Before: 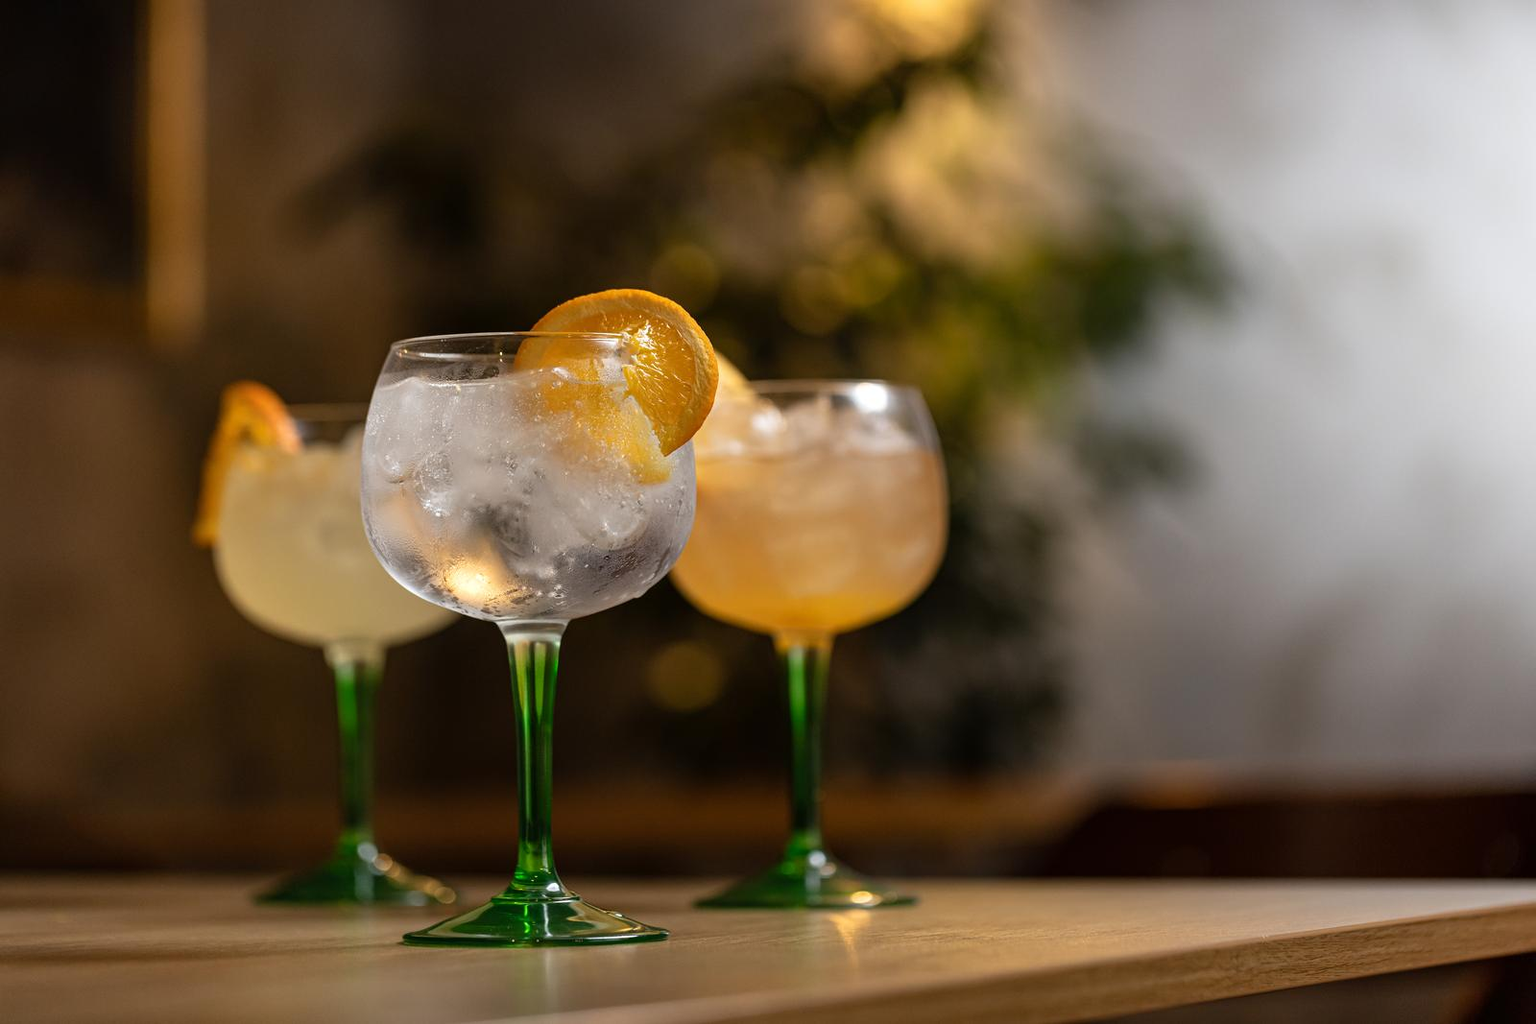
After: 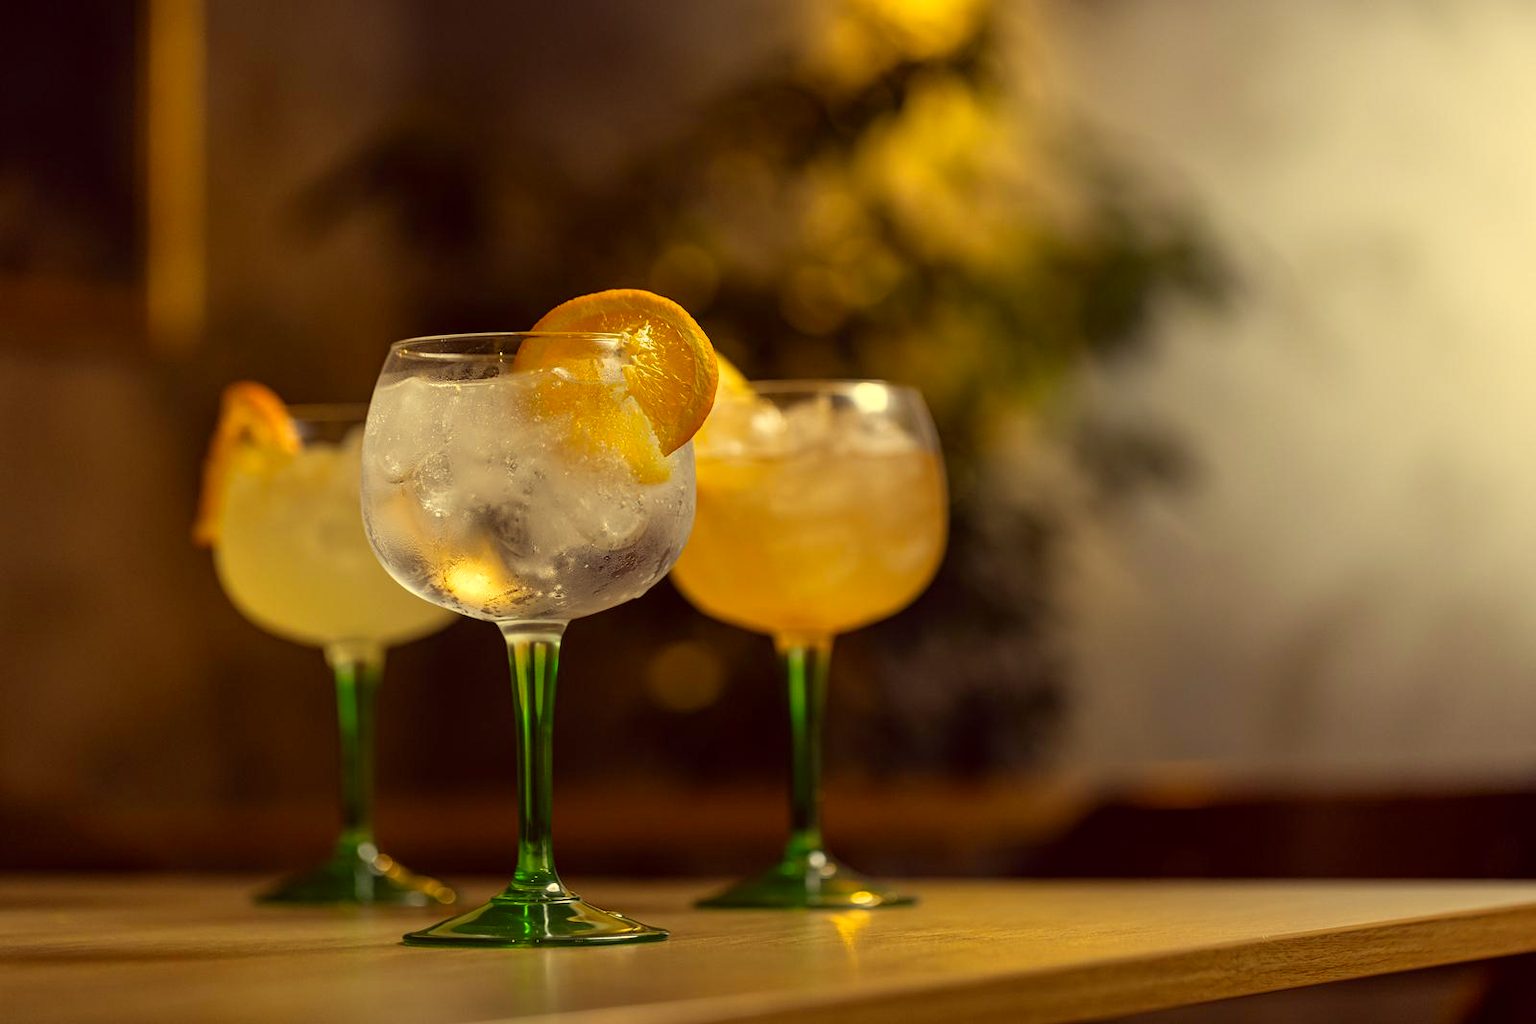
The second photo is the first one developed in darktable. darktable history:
color correction: highlights a* -0.61, highlights b* 39.75, shadows a* 9.54, shadows b* -0.399
